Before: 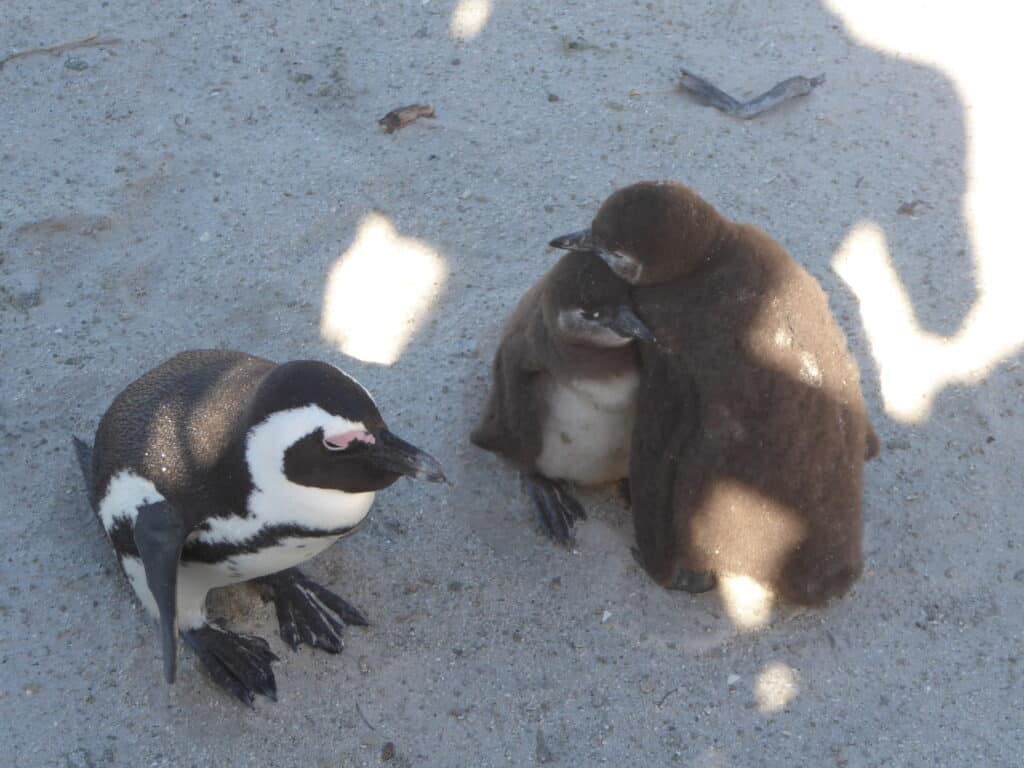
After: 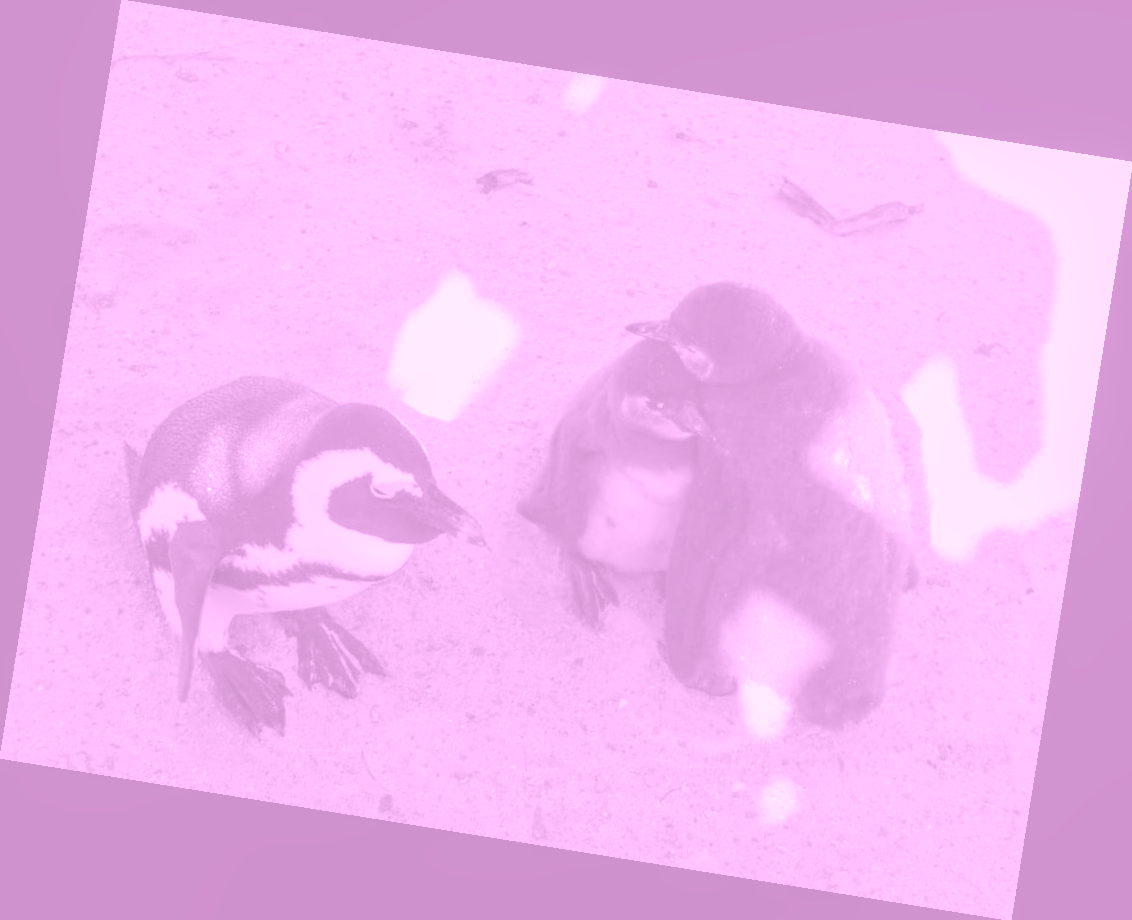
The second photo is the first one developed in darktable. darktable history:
colorize: hue 331.2°, saturation 75%, source mix 30.28%, lightness 70.52%, version 1
local contrast: highlights 61%, detail 143%, midtone range 0.428
rotate and perspective: rotation 9.12°, automatic cropping off
